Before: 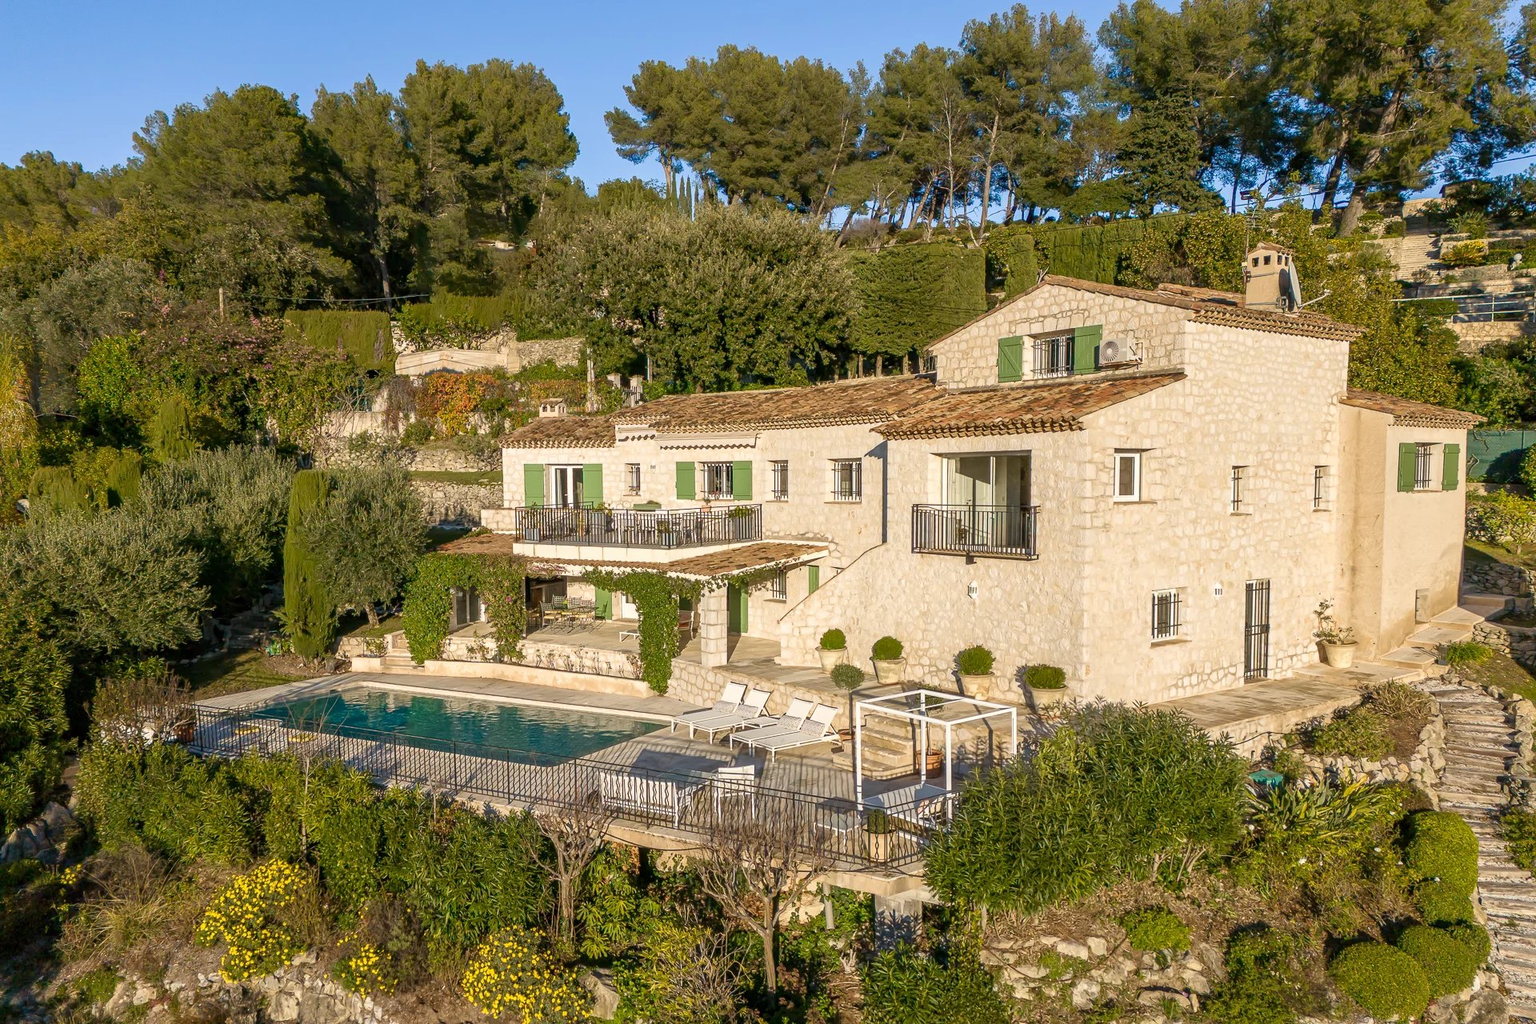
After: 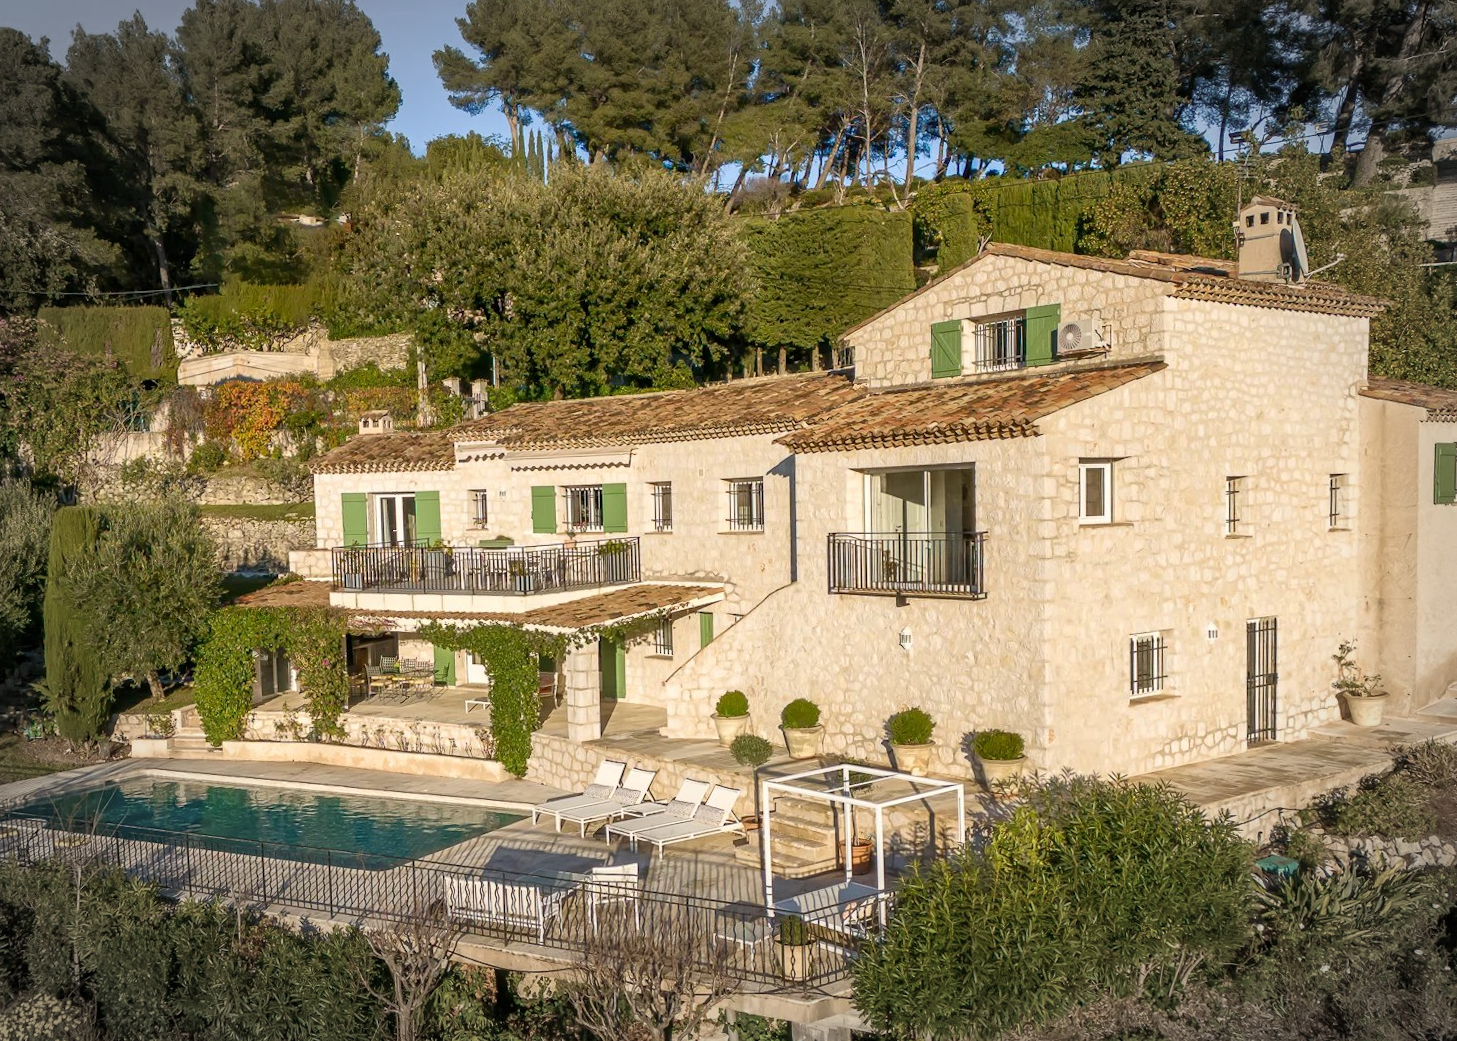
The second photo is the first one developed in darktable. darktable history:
vignetting: fall-off start 79.43%, saturation -0.649, width/height ratio 1.327, unbound false
rotate and perspective: rotation -1.24°, automatic cropping off
crop: left 16.768%, top 8.653%, right 8.362%, bottom 12.485%
